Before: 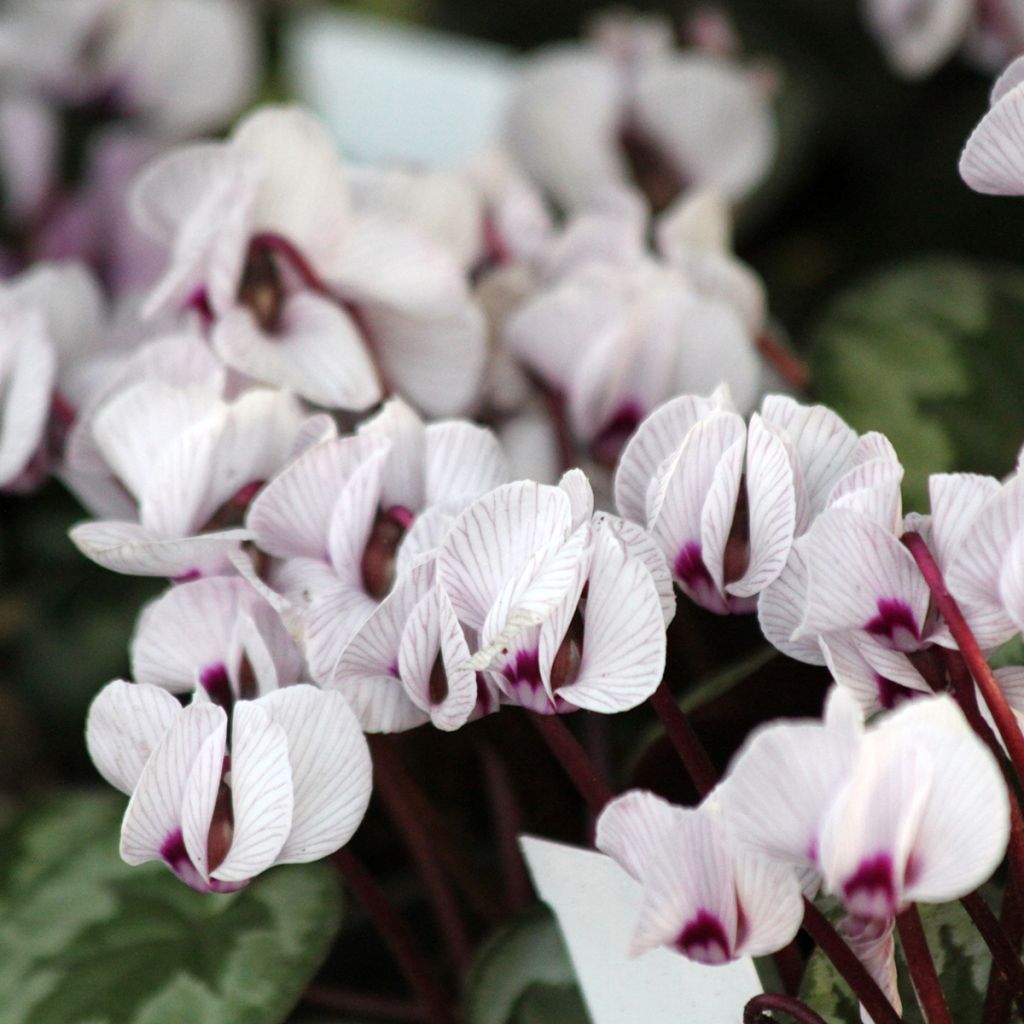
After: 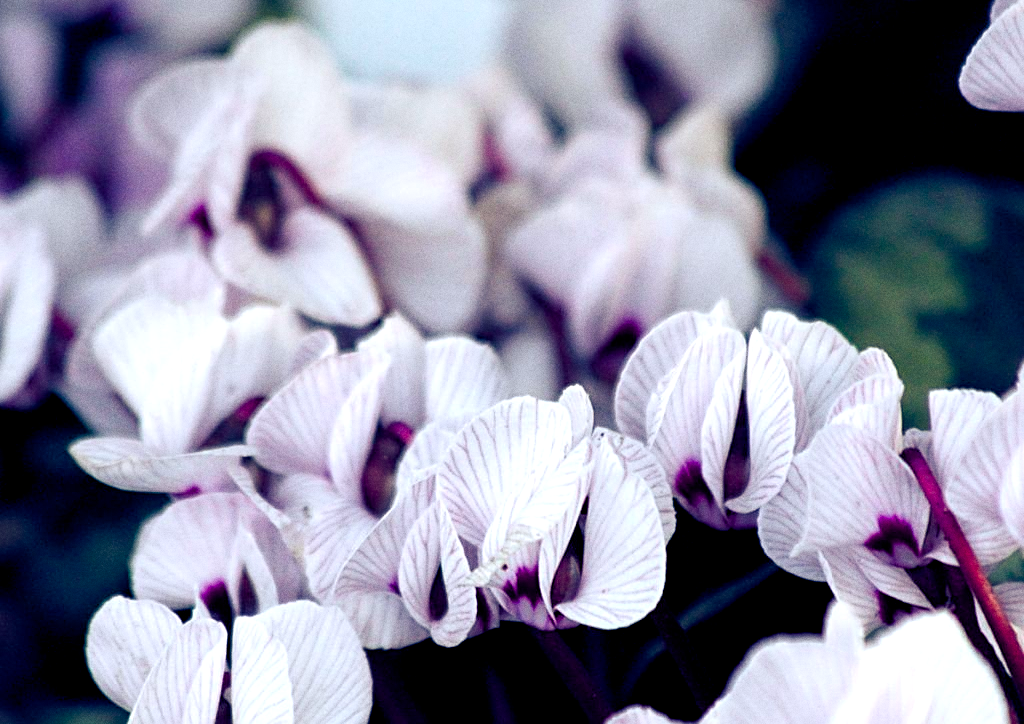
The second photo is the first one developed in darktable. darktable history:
color balance rgb: shadows lift › luminance -41.13%, shadows lift › chroma 14.13%, shadows lift › hue 260°, power › luminance -3.76%, power › chroma 0.56%, power › hue 40.37°, highlights gain › luminance 16.81%, highlights gain › chroma 2.94%, highlights gain › hue 260°, global offset › luminance -0.29%, global offset › chroma 0.31%, global offset › hue 260°, perceptual saturation grading › global saturation 20%, perceptual saturation grading › highlights -13.92%, perceptual saturation grading › shadows 50%
grain: coarseness 0.47 ISO
sharpen: on, module defaults
crop and rotate: top 8.293%, bottom 20.996%
